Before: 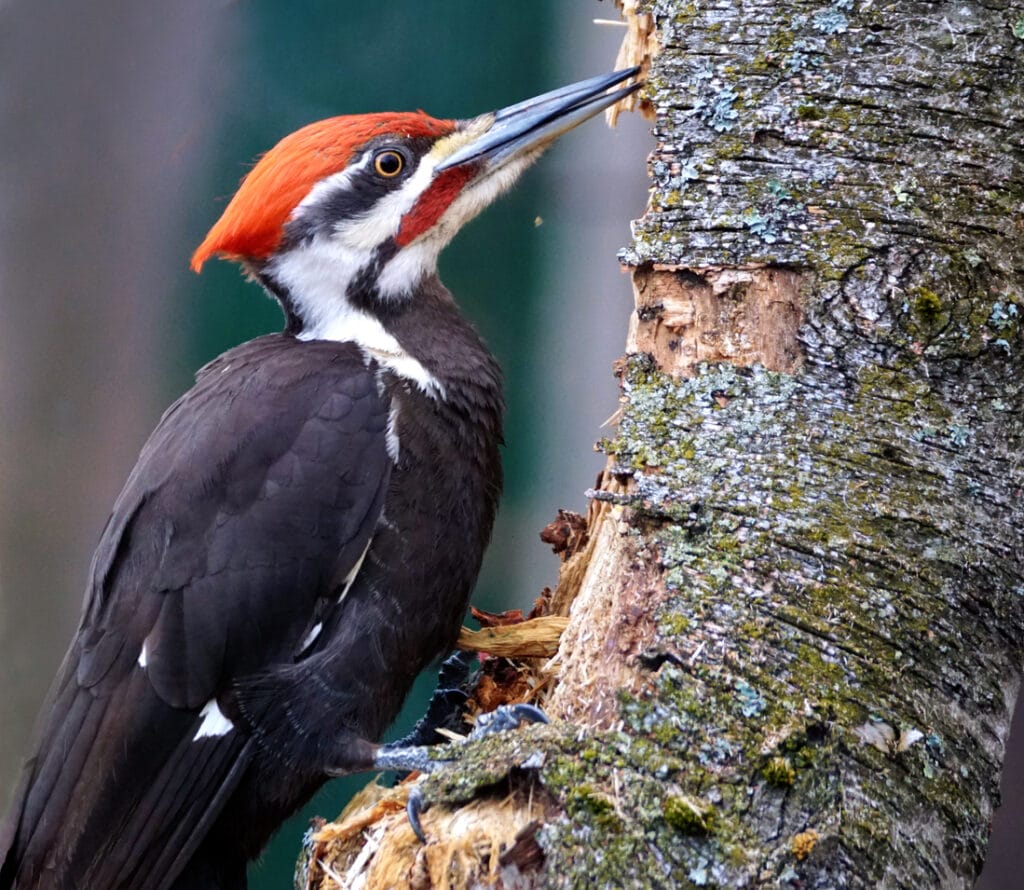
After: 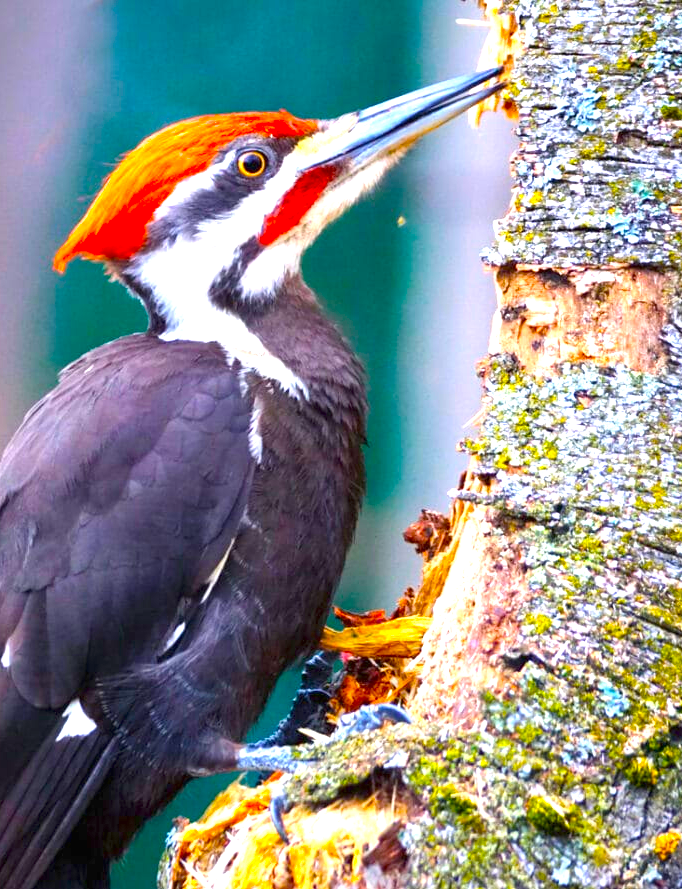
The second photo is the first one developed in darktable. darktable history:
exposure: black level correction 0, exposure 1.388 EV, compensate exposure bias true, compensate highlight preservation false
color balance: input saturation 134.34%, contrast -10.04%, contrast fulcrum 19.67%, output saturation 133.51%
crop and rotate: left 13.409%, right 19.924%
